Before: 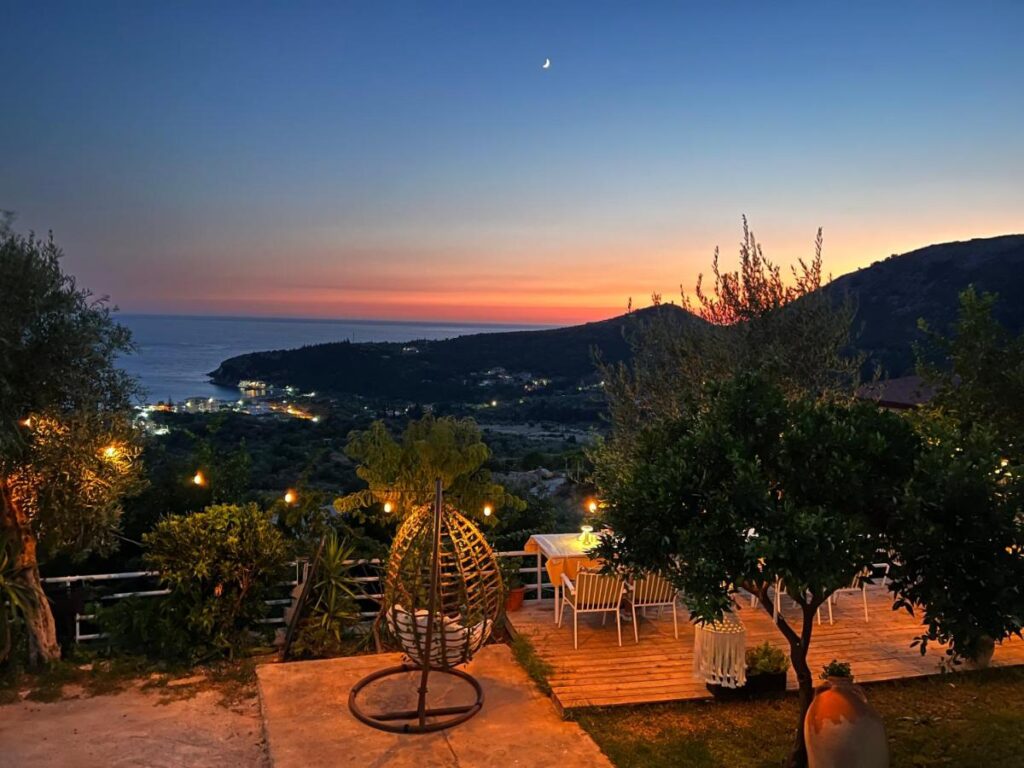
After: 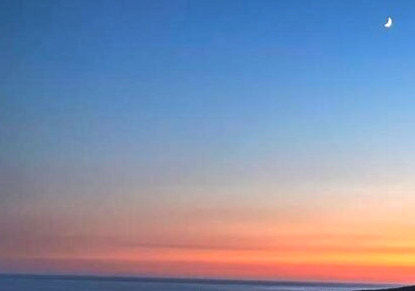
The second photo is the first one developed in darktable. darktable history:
color balance rgb: global offset › luminance 0.71%, perceptual saturation grading › global saturation -11.5%, perceptual brilliance grading › highlights 17.77%, perceptual brilliance grading › mid-tones 31.71%, perceptual brilliance grading › shadows -31.01%, global vibrance 50%
crop: left 15.452%, top 5.459%, right 43.956%, bottom 56.62%
